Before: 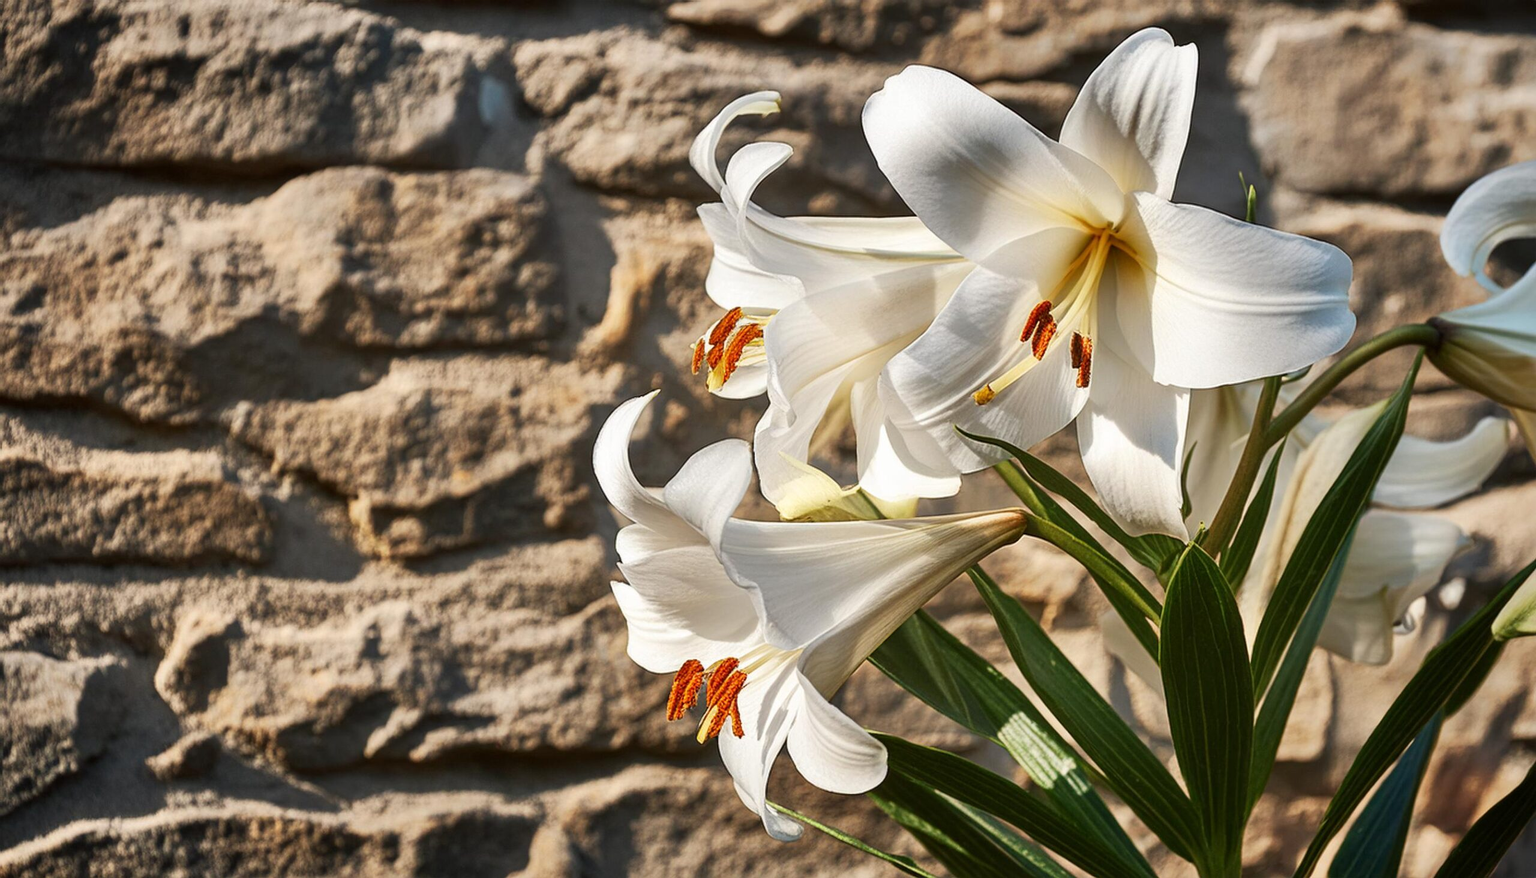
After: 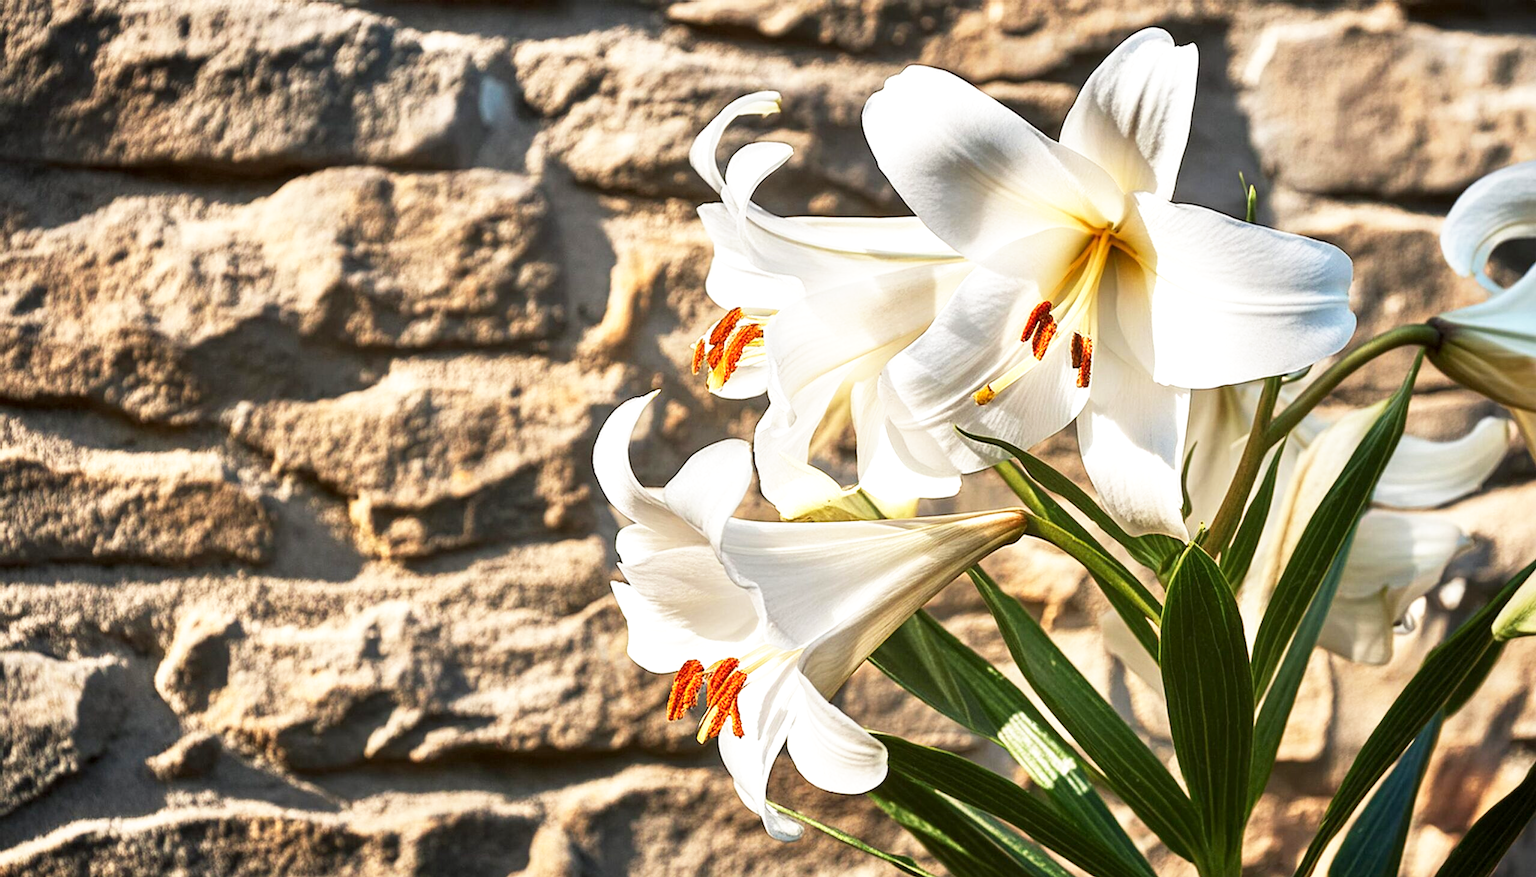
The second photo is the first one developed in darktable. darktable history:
rgb curve: curves: ch0 [(0, 0) (0.175, 0.154) (0.785, 0.663) (1, 1)]
local contrast: highlights 100%, shadows 100%, detail 120%, midtone range 0.2
base curve: curves: ch0 [(0, 0) (0.495, 0.917) (1, 1)], preserve colors none
